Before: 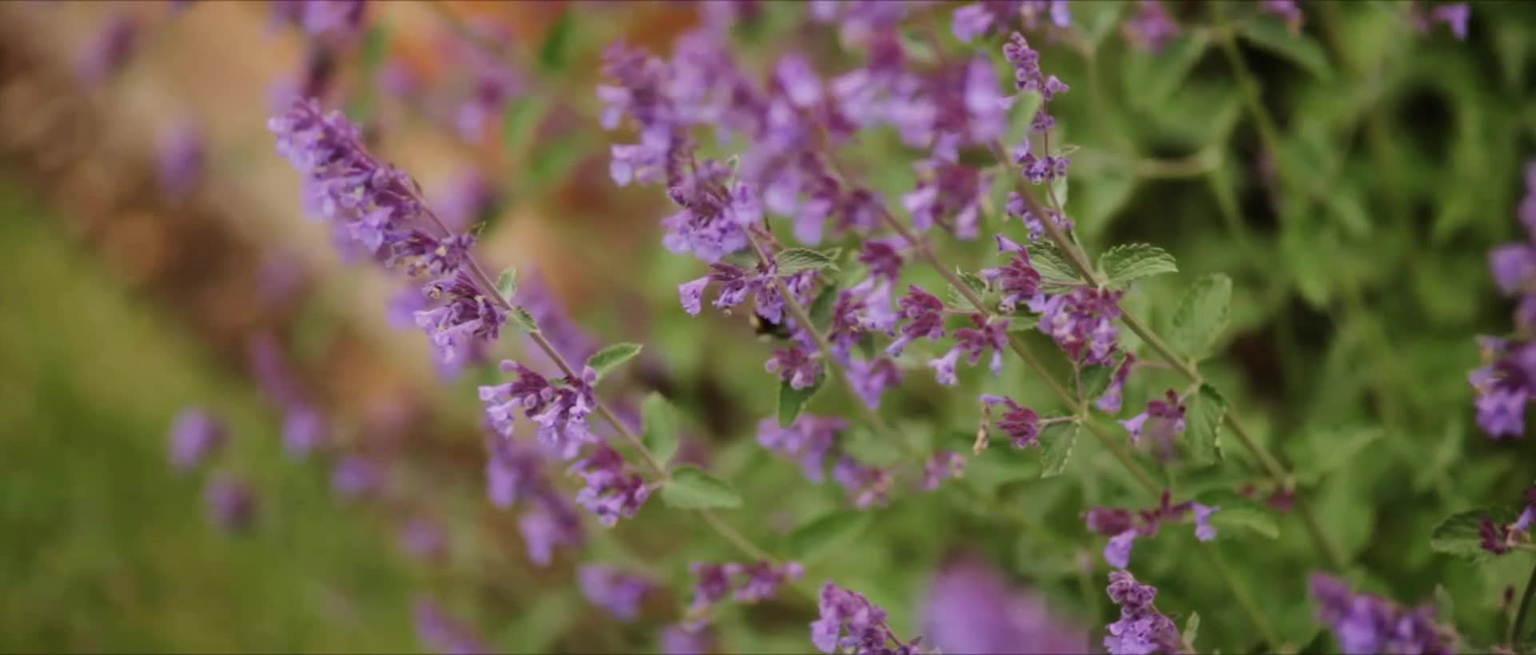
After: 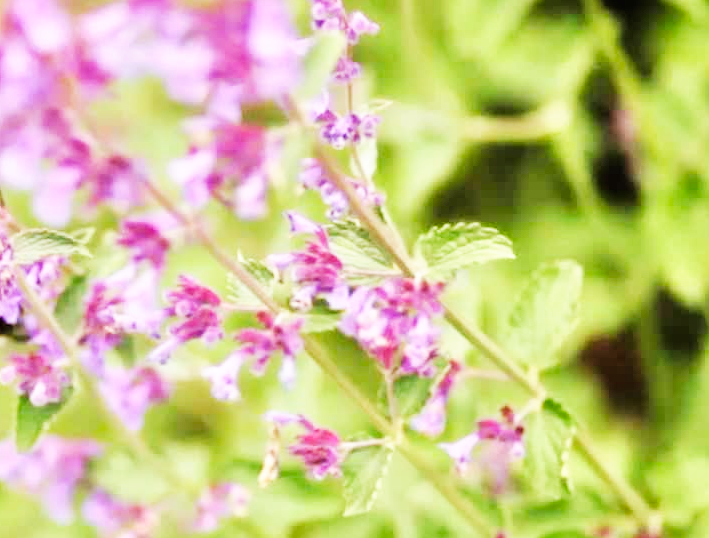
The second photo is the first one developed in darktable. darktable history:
crop and rotate: left 49.936%, top 10.094%, right 13.136%, bottom 24.256%
tone equalizer: -7 EV 0.15 EV, -6 EV 0.6 EV, -5 EV 1.15 EV, -4 EV 1.33 EV, -3 EV 1.15 EV, -2 EV 0.6 EV, -1 EV 0.15 EV, mask exposure compensation -0.5 EV
base curve: curves: ch0 [(0, 0) (0.007, 0.004) (0.027, 0.03) (0.046, 0.07) (0.207, 0.54) (0.442, 0.872) (0.673, 0.972) (1, 1)], preserve colors none
